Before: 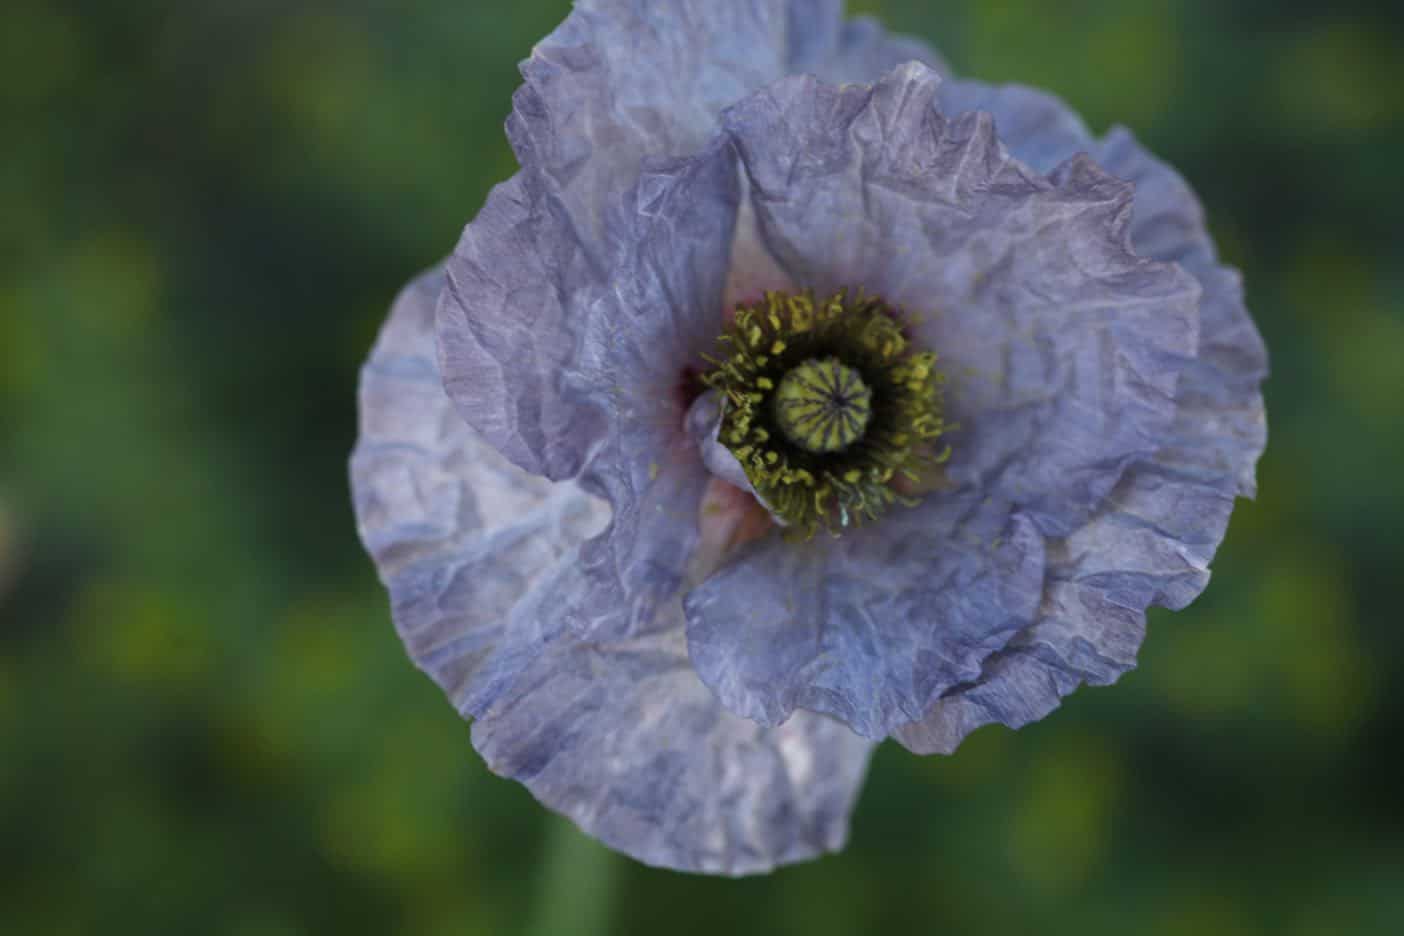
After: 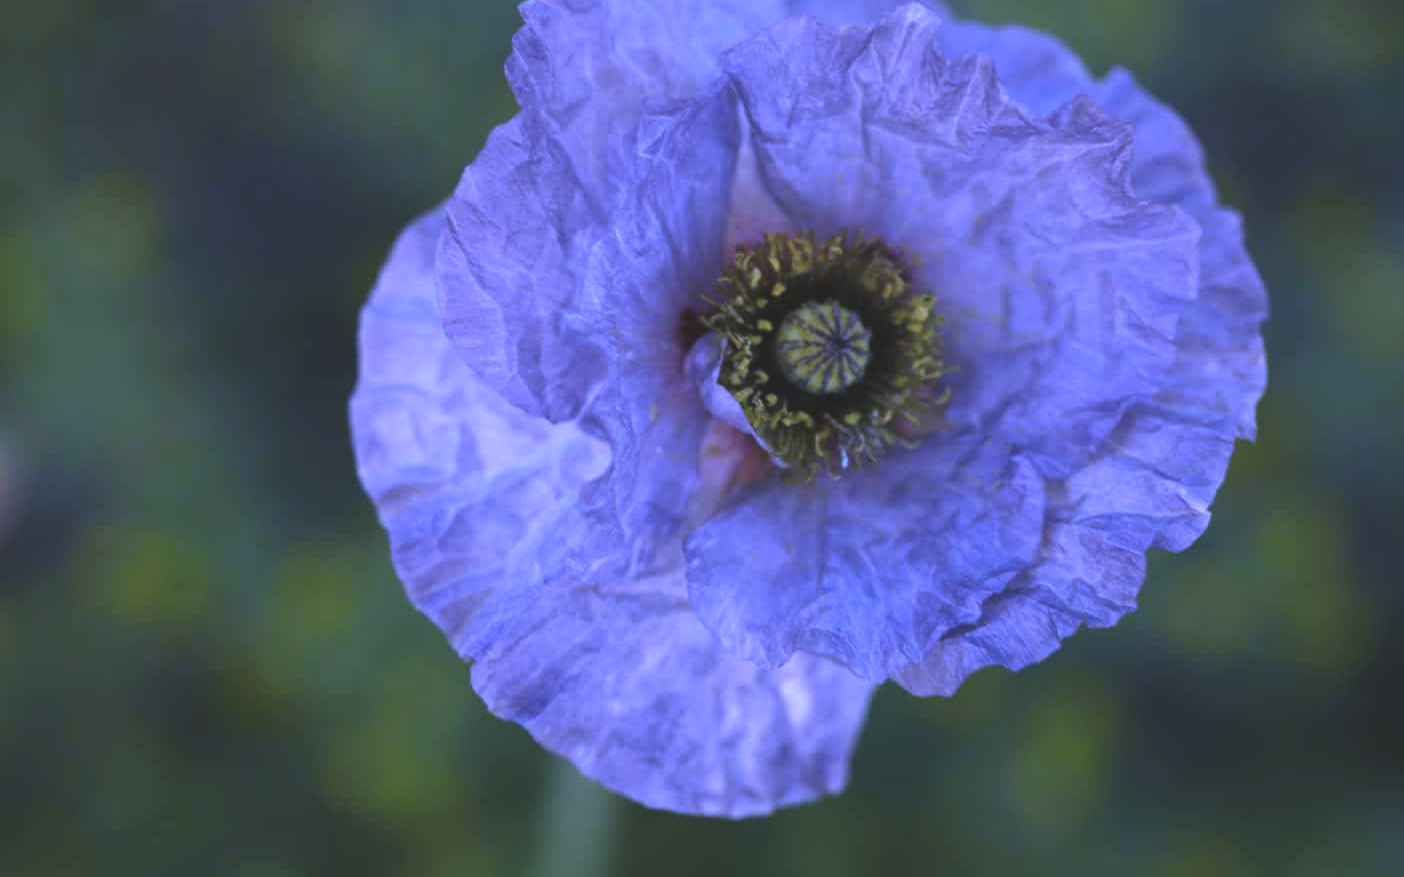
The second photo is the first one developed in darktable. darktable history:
crop and rotate: top 6.25%
exposure: black level correction -0.015, compensate highlight preservation false
white balance: red 0.98, blue 1.61
